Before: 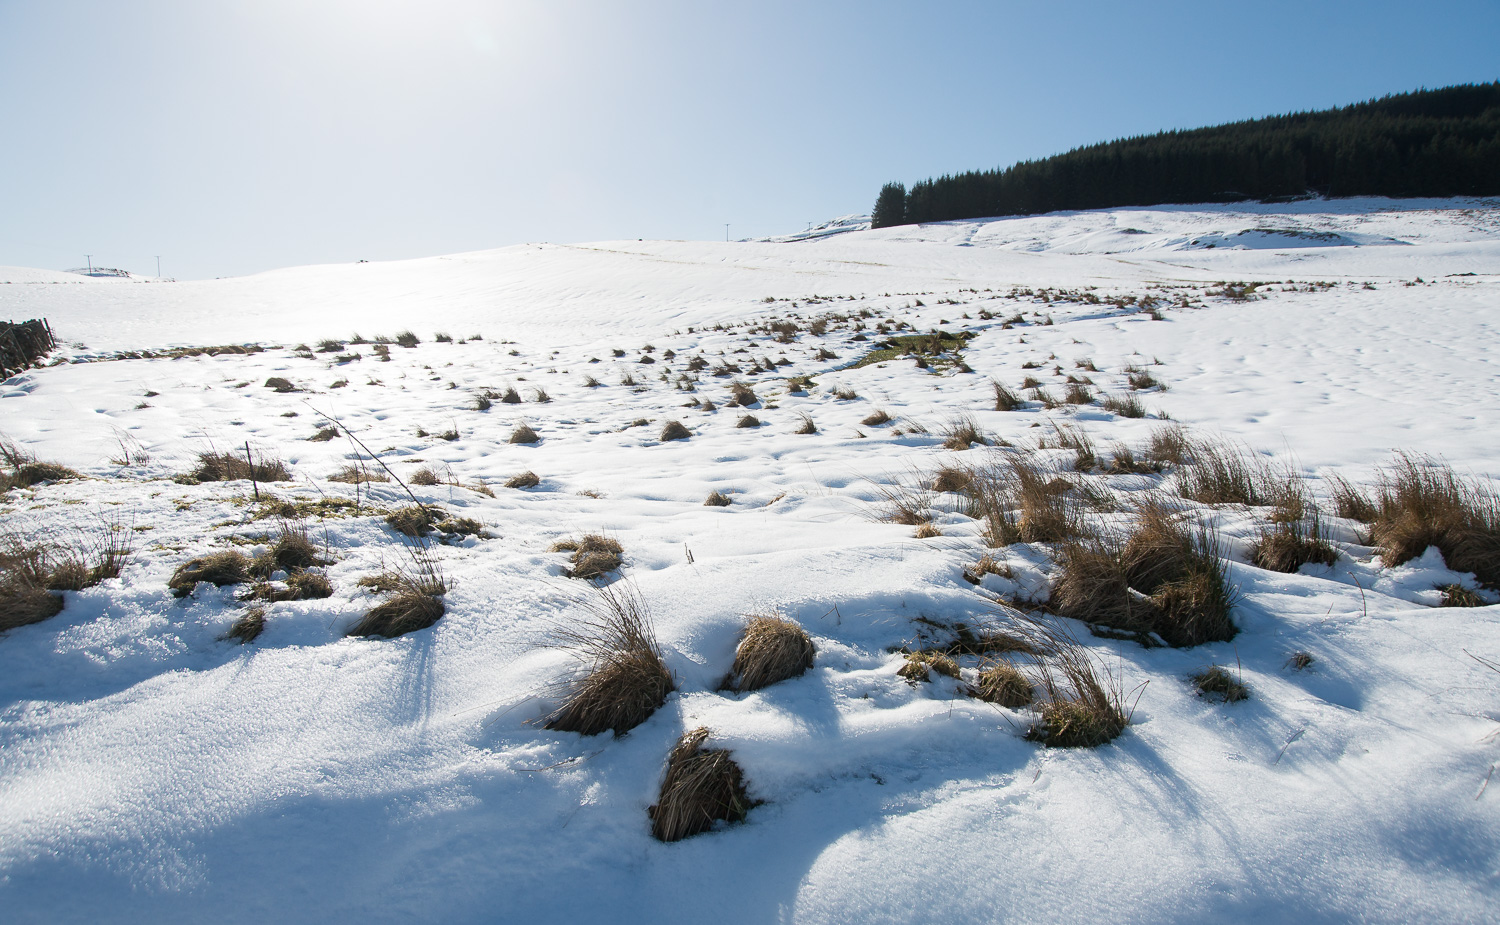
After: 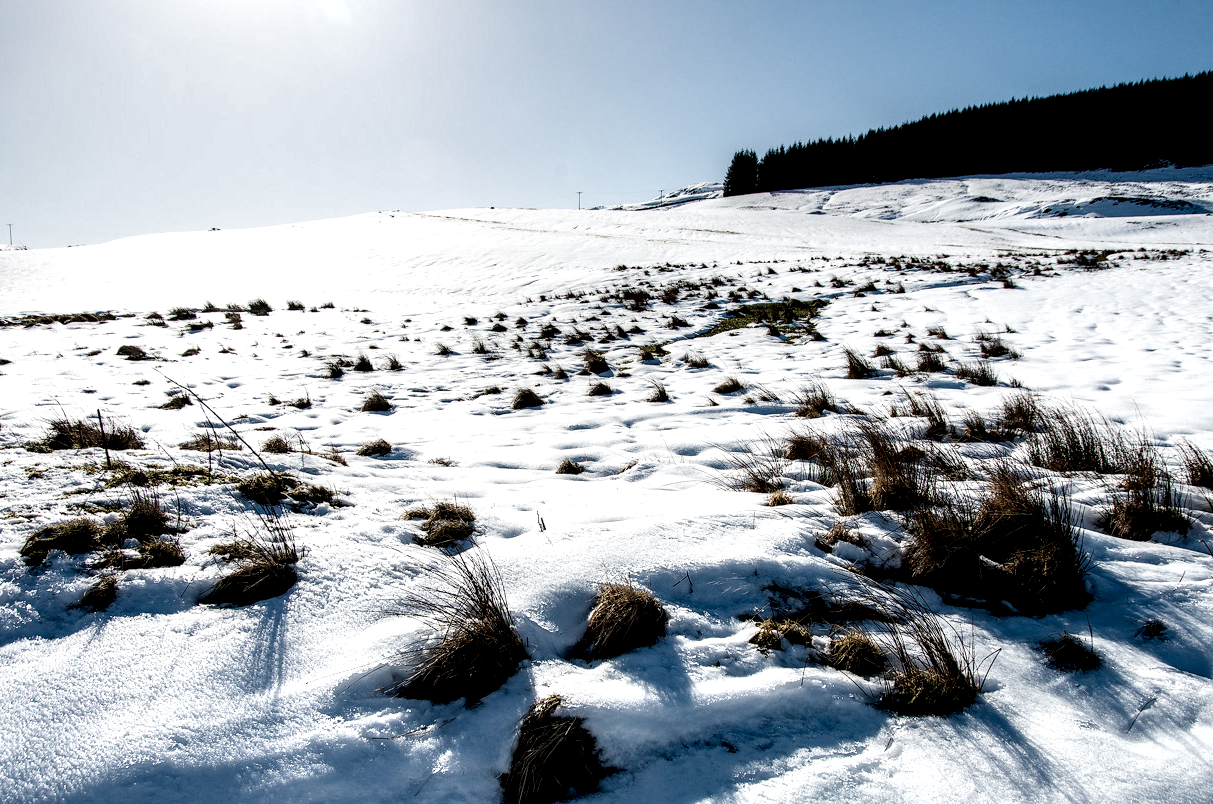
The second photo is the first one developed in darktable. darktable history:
local contrast: shadows 185%, detail 225%
crop: left 9.929%, top 3.475%, right 9.188%, bottom 9.529%
